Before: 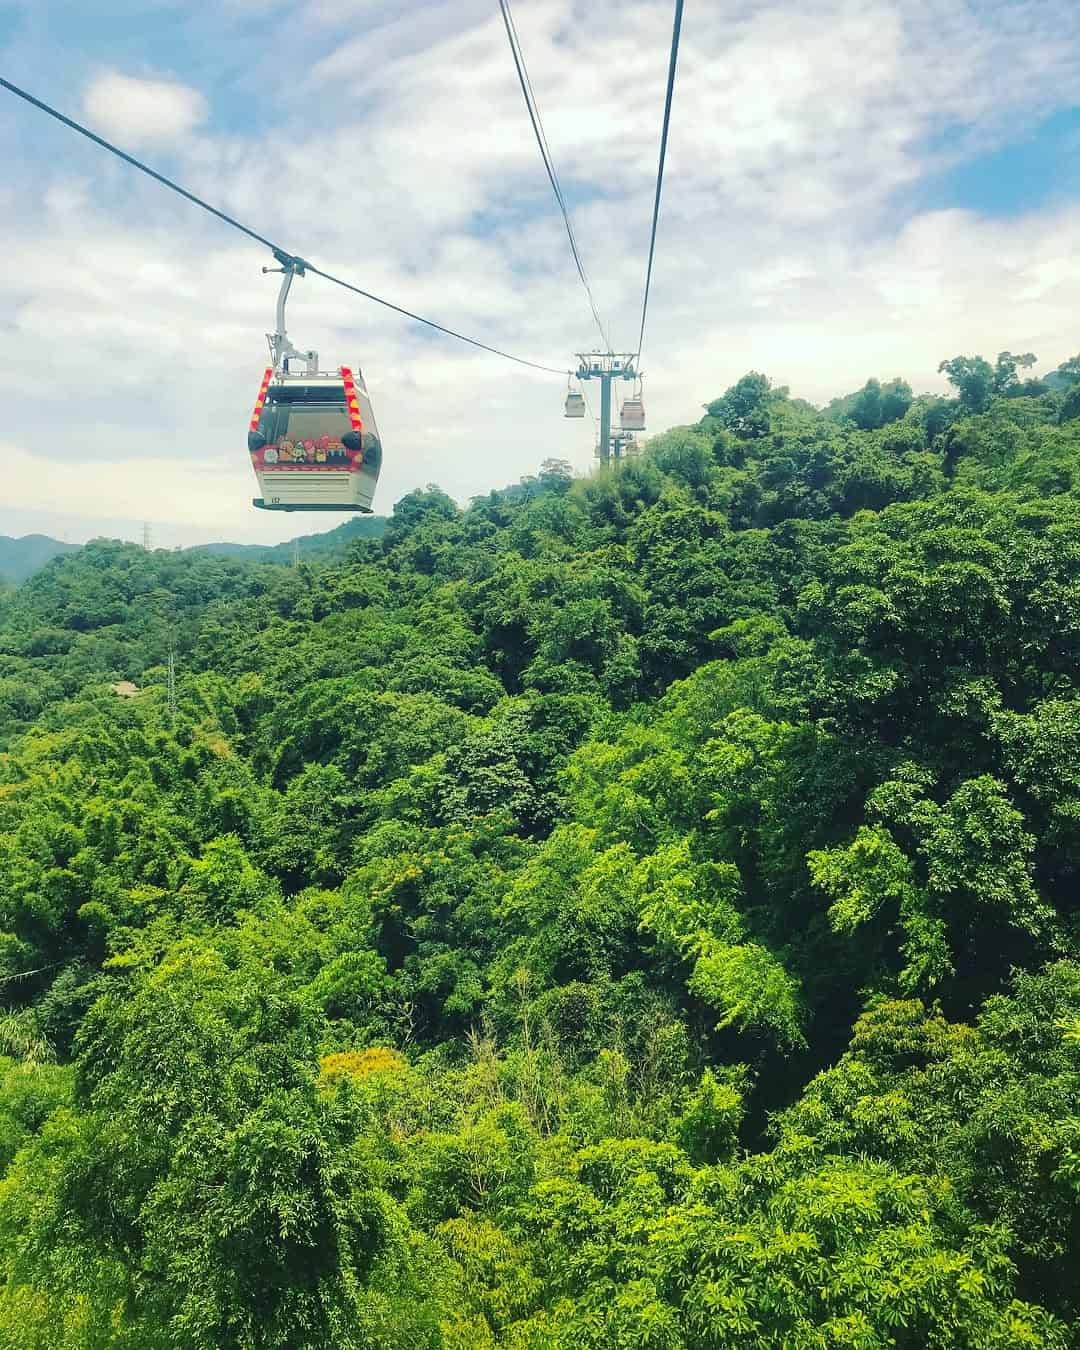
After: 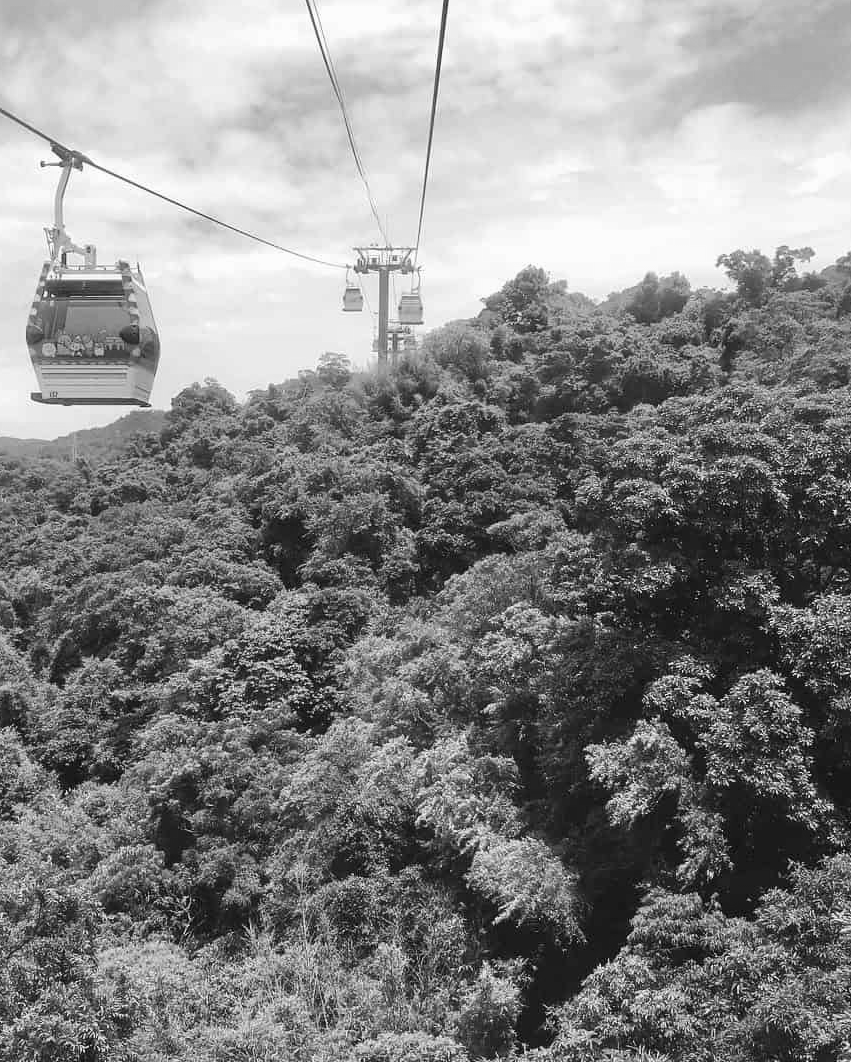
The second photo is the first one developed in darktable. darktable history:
monochrome: on, module defaults
crop and rotate: left 20.74%, top 7.912%, right 0.375%, bottom 13.378%
